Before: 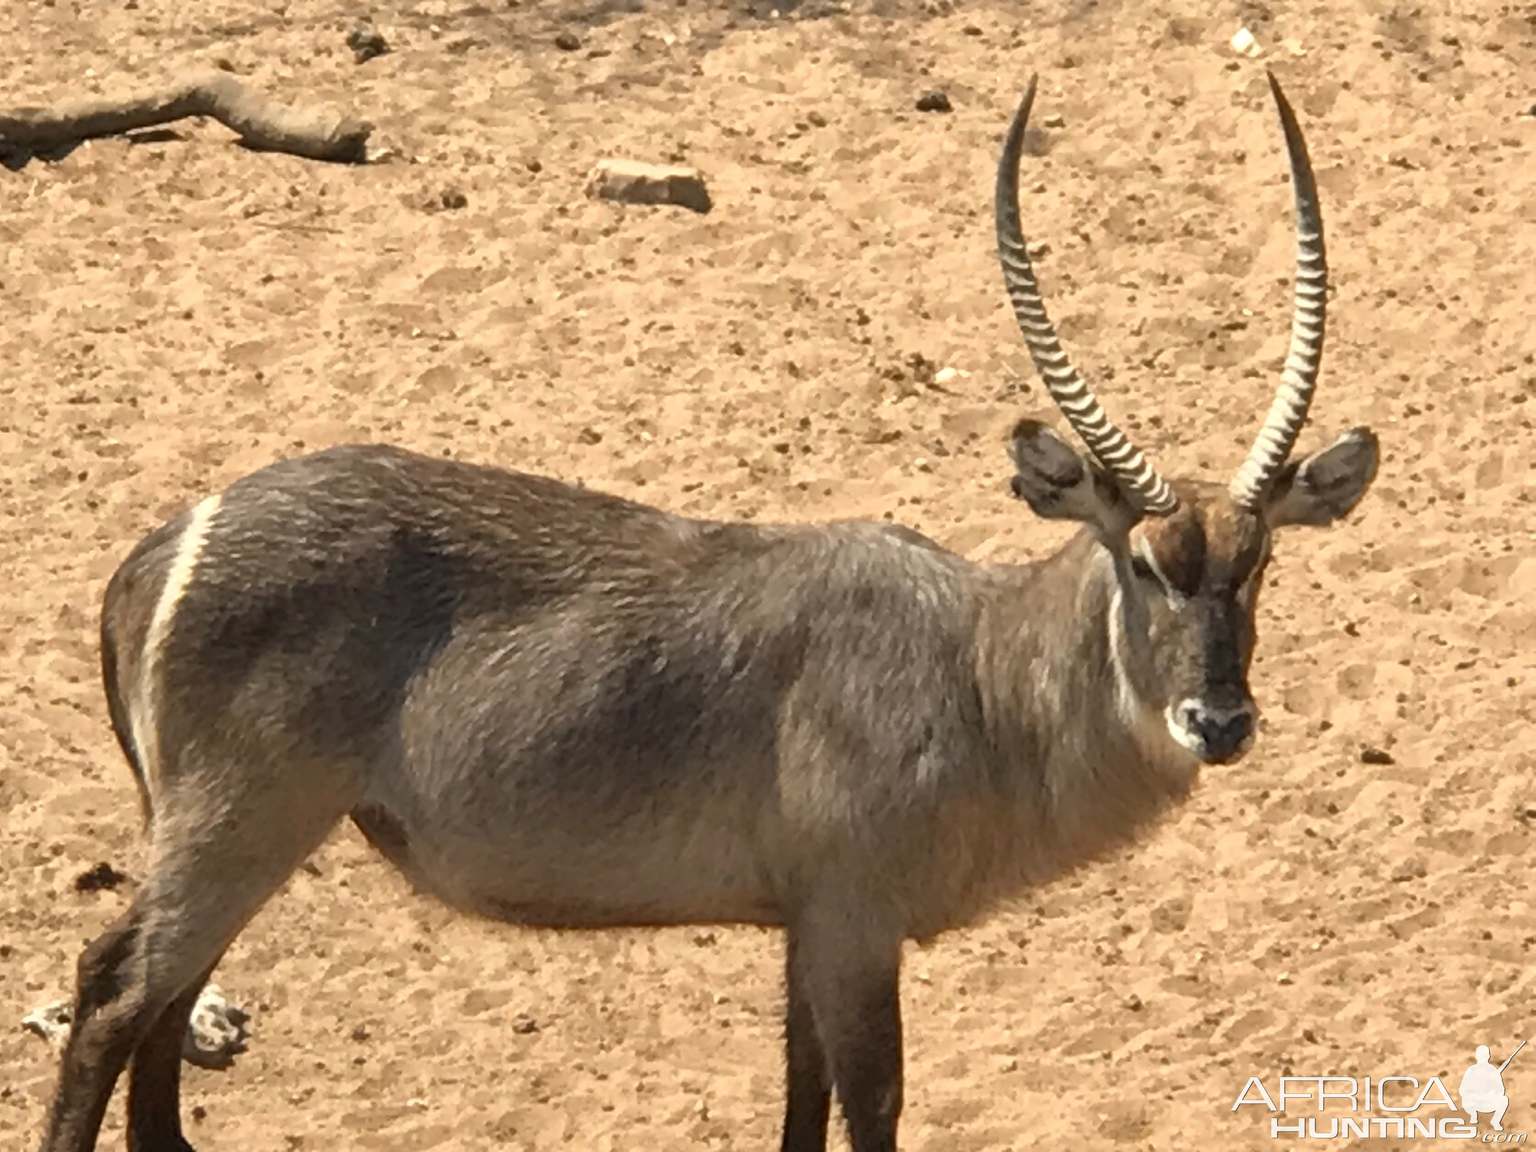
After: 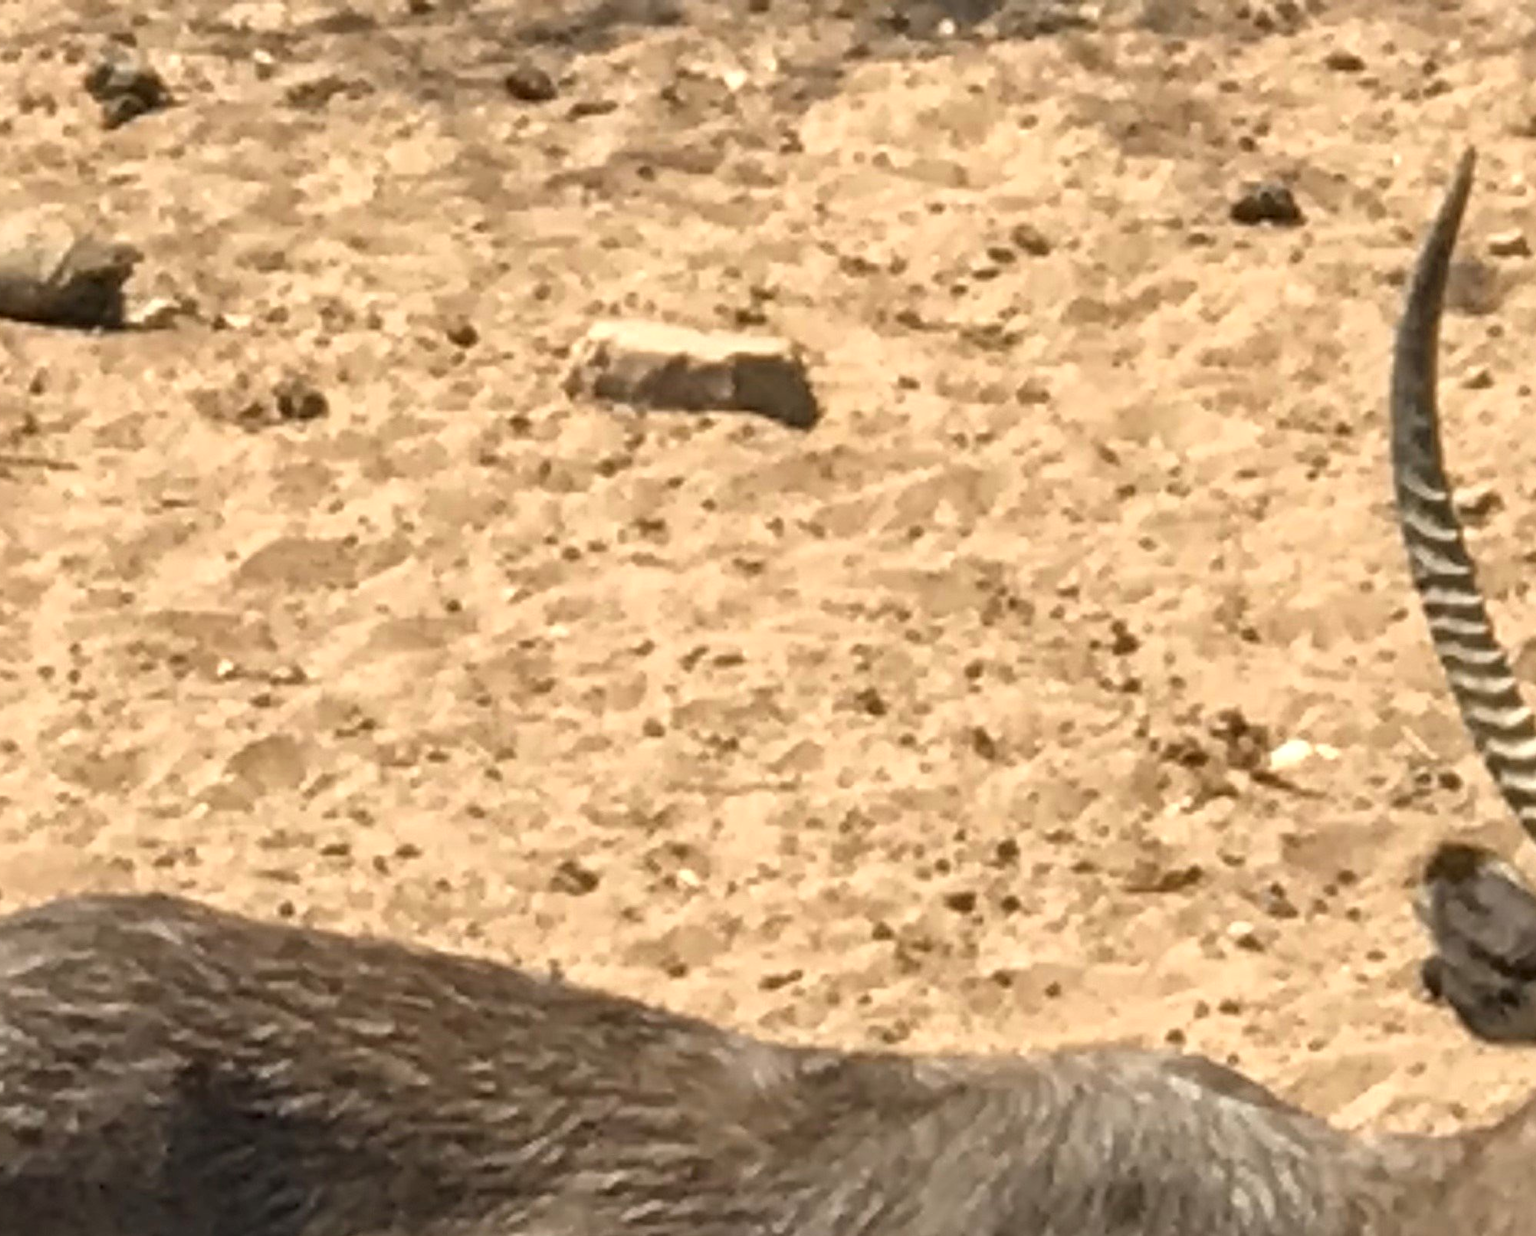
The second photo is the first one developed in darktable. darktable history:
local contrast: on, module defaults
crop: left 19.828%, right 30.467%, bottom 46.633%
